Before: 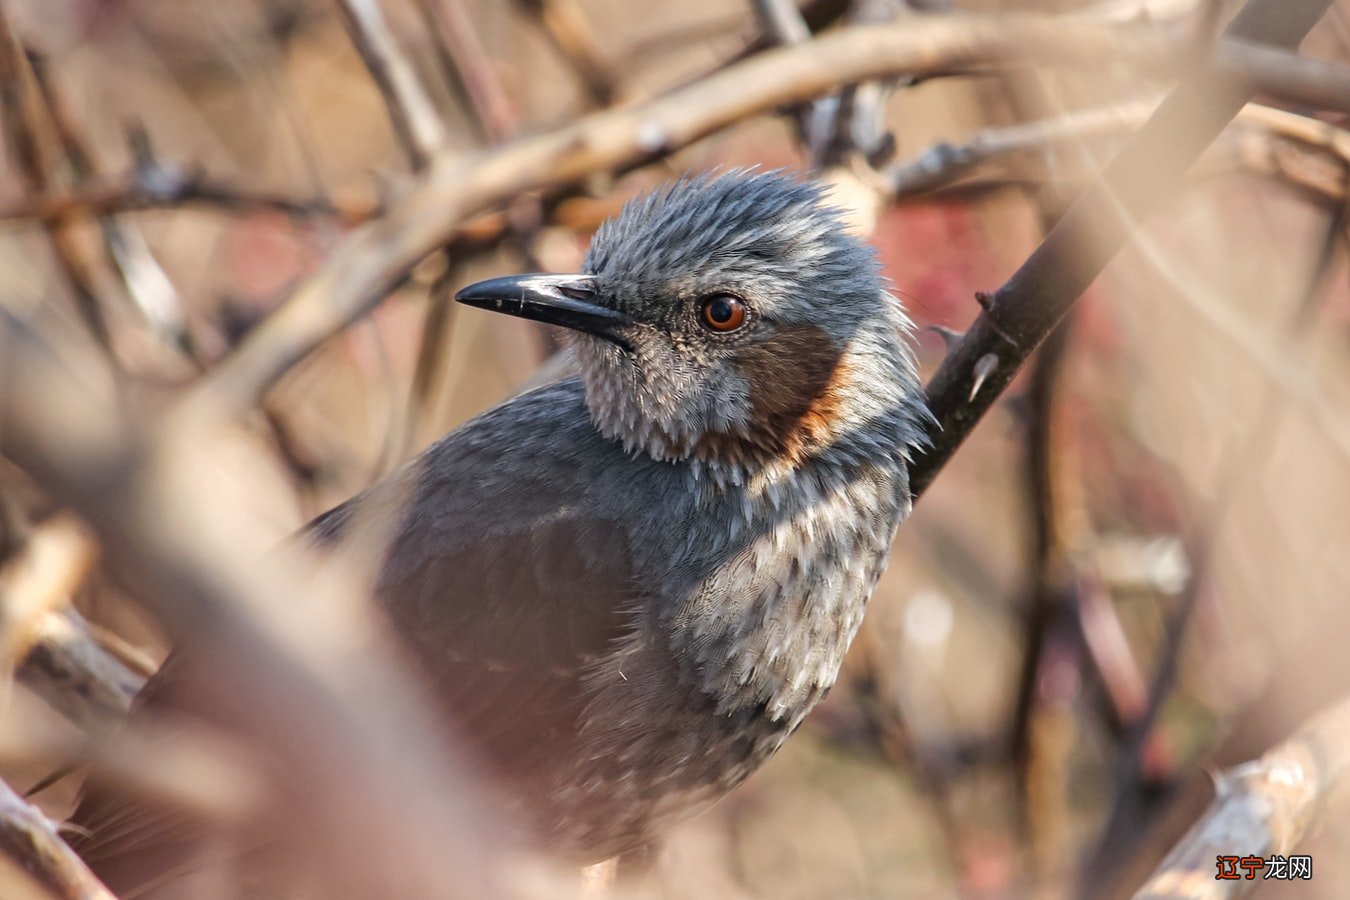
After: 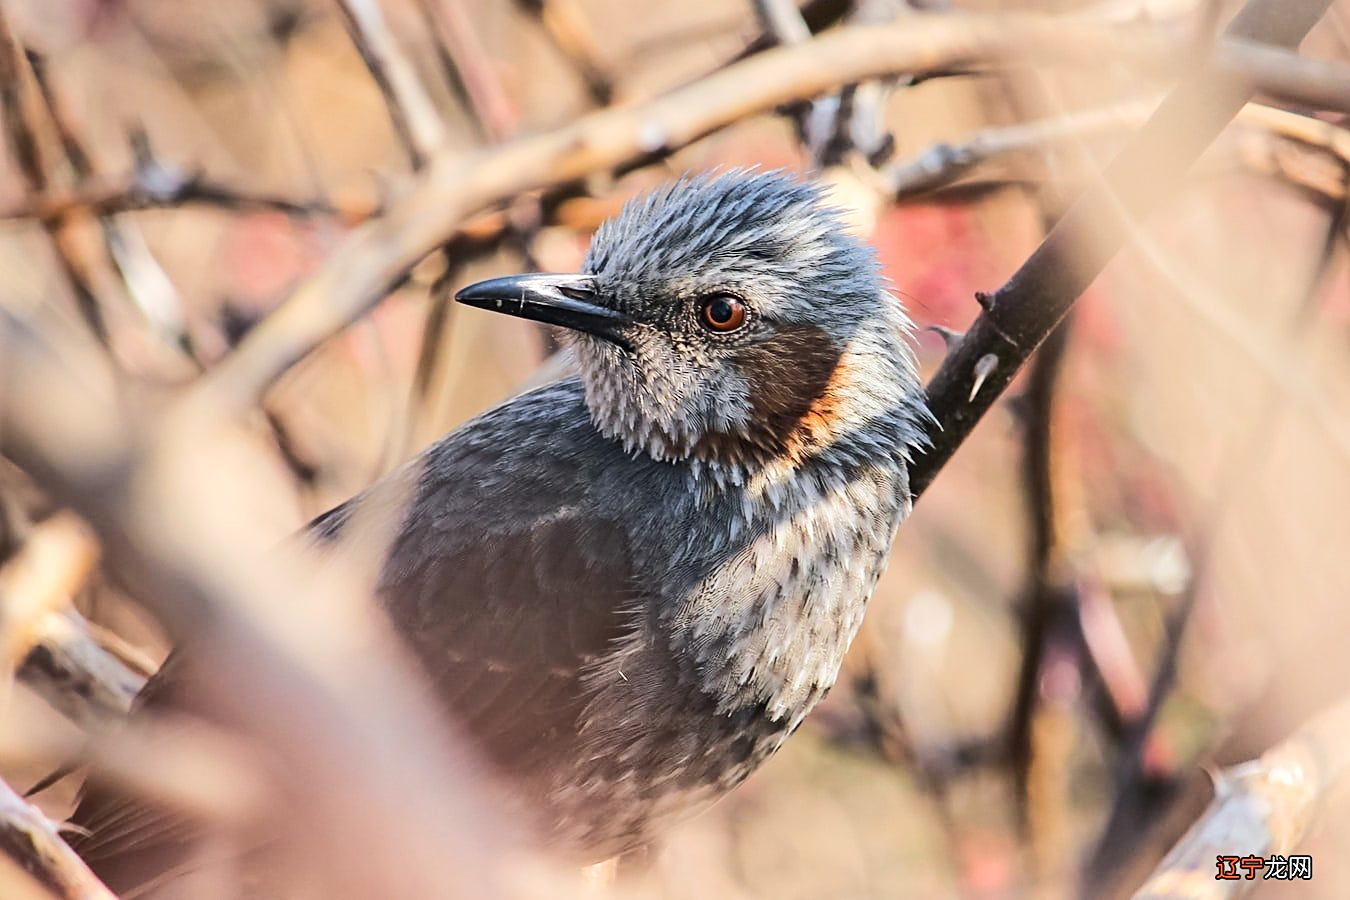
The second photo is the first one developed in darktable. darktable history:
rgb curve: curves: ch0 [(0, 0) (0.284, 0.292) (0.505, 0.644) (1, 1)]; ch1 [(0, 0) (0.284, 0.292) (0.505, 0.644) (1, 1)]; ch2 [(0, 0) (0.284, 0.292) (0.505, 0.644) (1, 1)], compensate middle gray true
white balance: emerald 1
sharpen: on, module defaults
